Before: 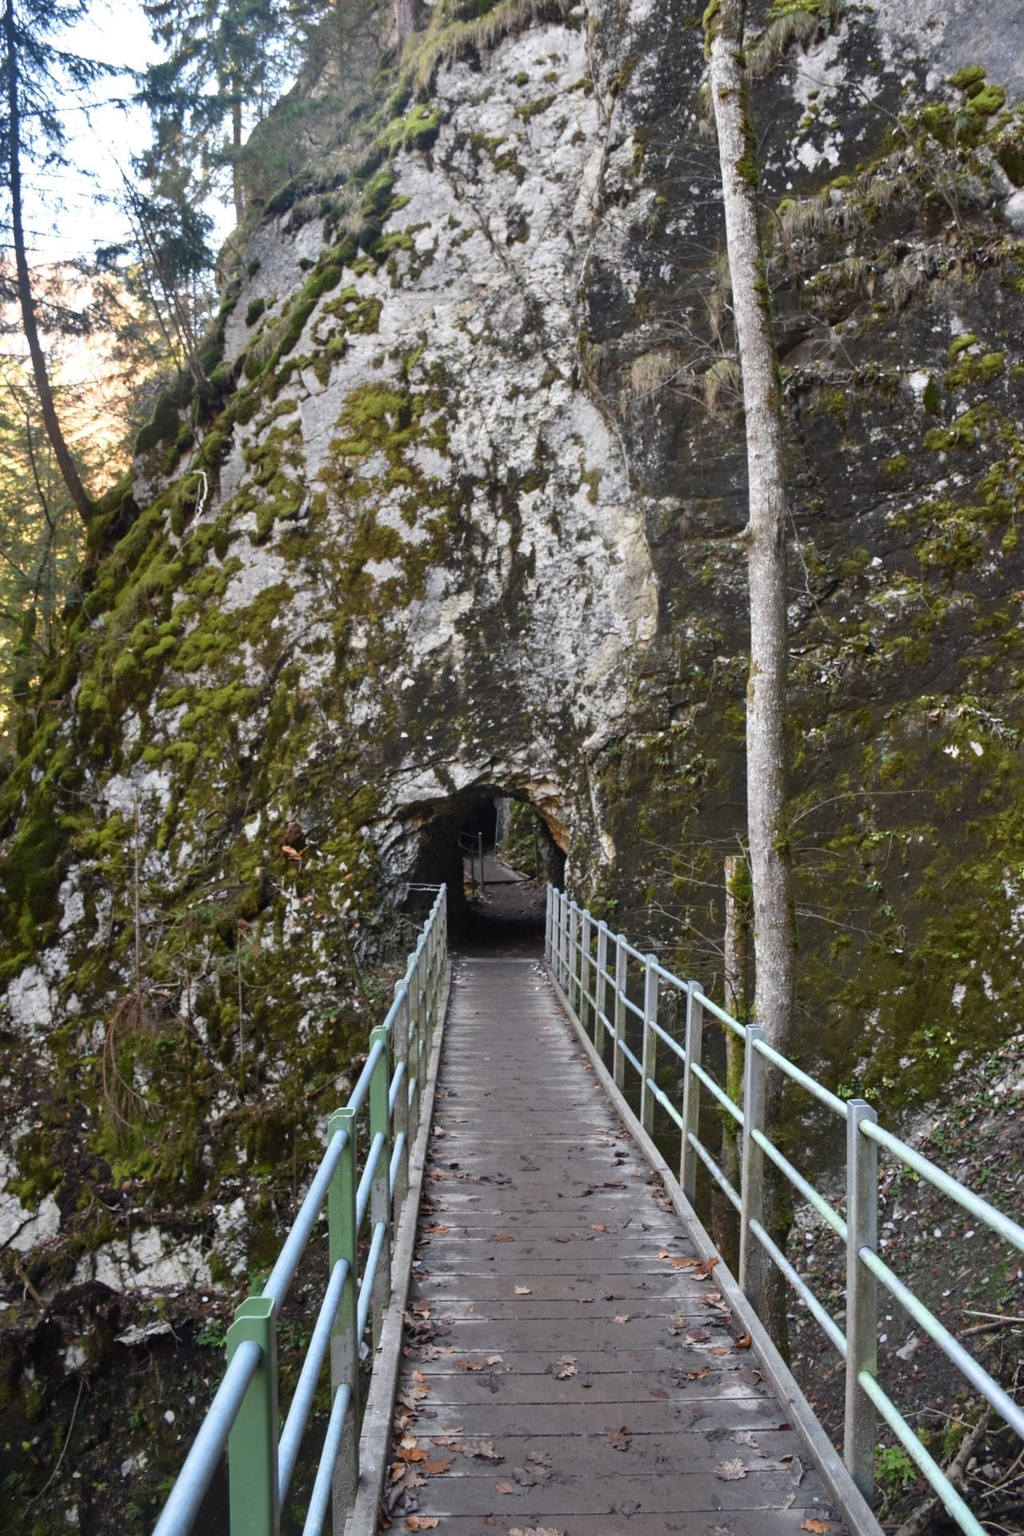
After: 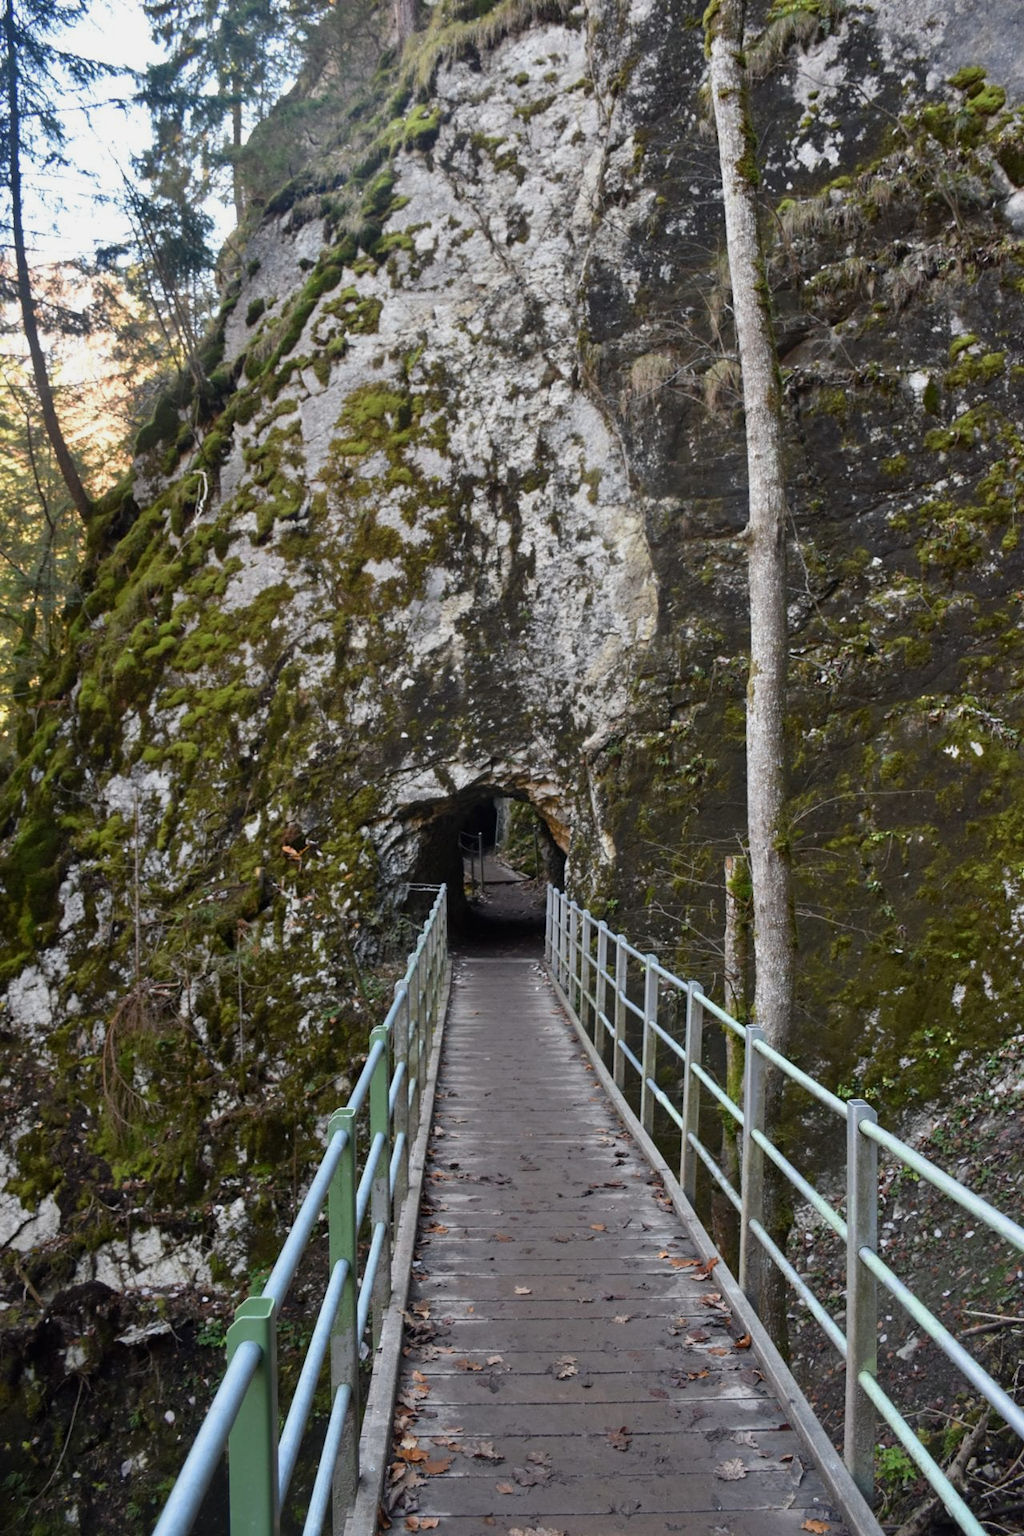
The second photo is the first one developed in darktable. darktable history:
exposure: black level correction 0.002, exposure -0.202 EV, compensate exposure bias true, compensate highlight preservation false
